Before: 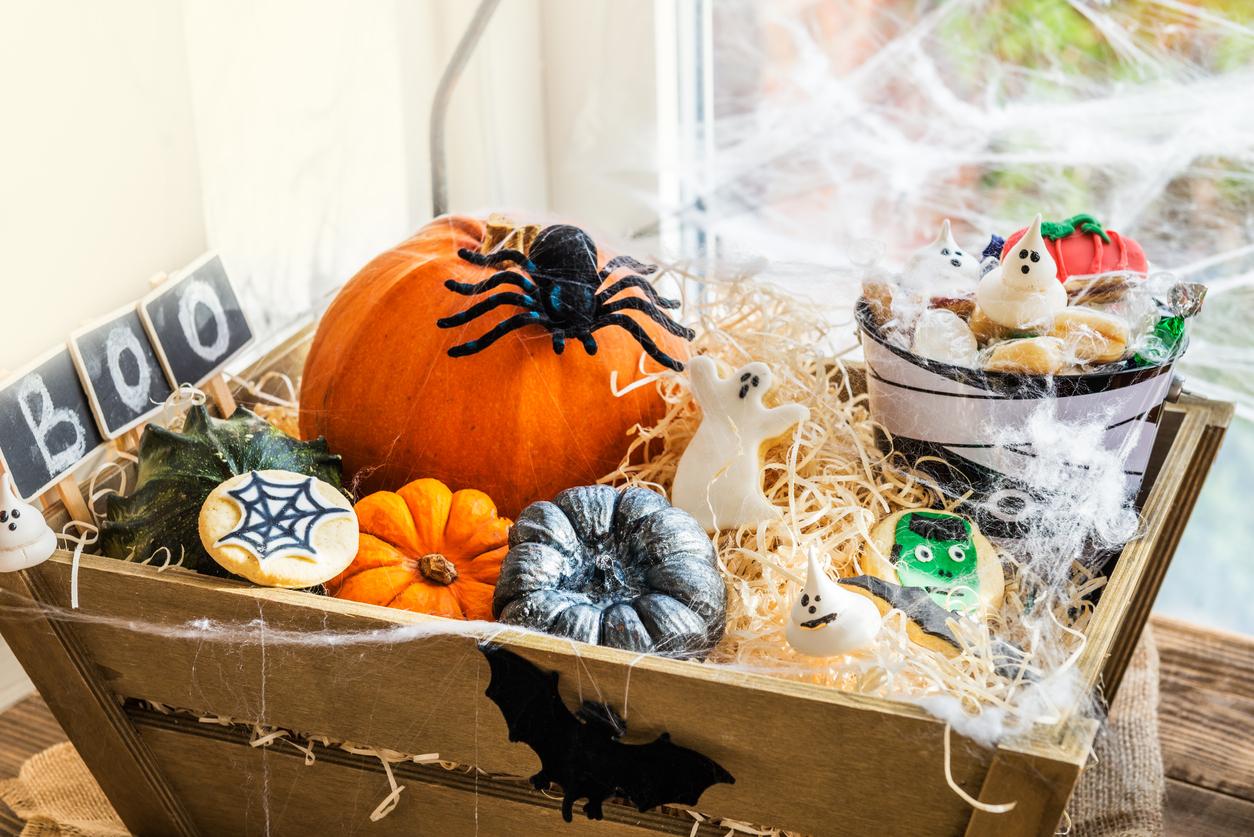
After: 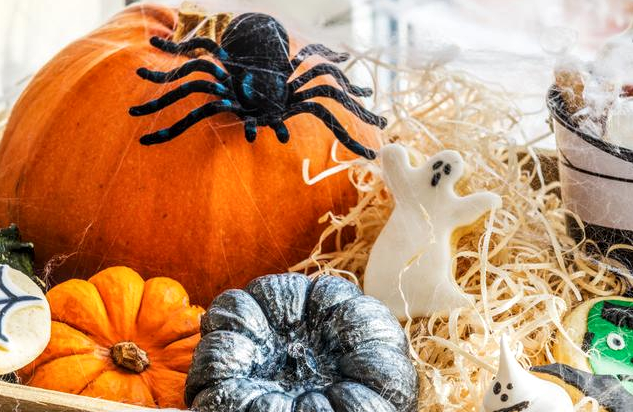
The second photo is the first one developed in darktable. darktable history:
local contrast: on, module defaults
crop: left 24.634%, top 25.388%, right 24.876%, bottom 25.373%
contrast equalizer: octaves 7, y [[0.5, 0.488, 0.462, 0.461, 0.491, 0.5], [0.5 ×6], [0.5 ×6], [0 ×6], [0 ×6]], mix 0.168
